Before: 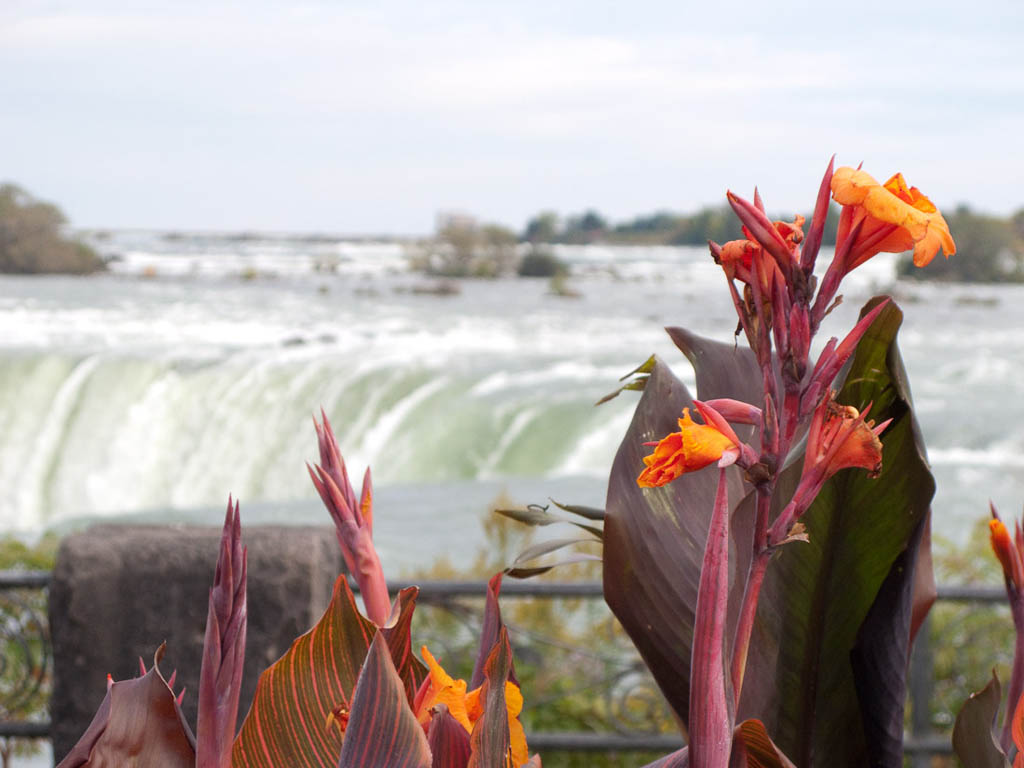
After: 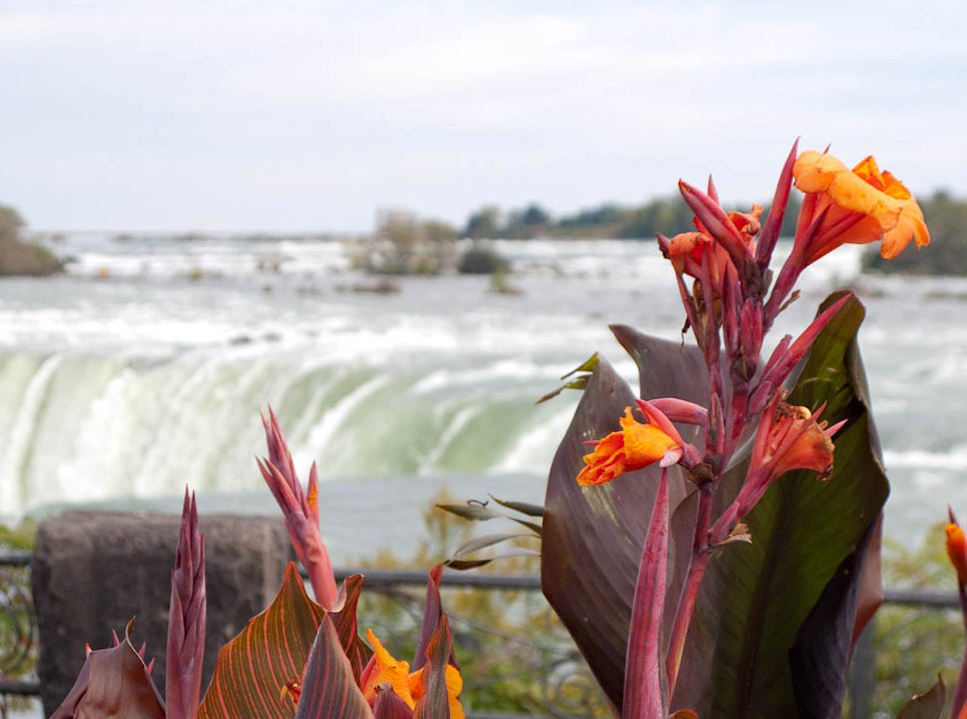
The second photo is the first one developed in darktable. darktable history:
haze removal: compatibility mode true, adaptive false
rotate and perspective: rotation 0.062°, lens shift (vertical) 0.115, lens shift (horizontal) -0.133, crop left 0.047, crop right 0.94, crop top 0.061, crop bottom 0.94
